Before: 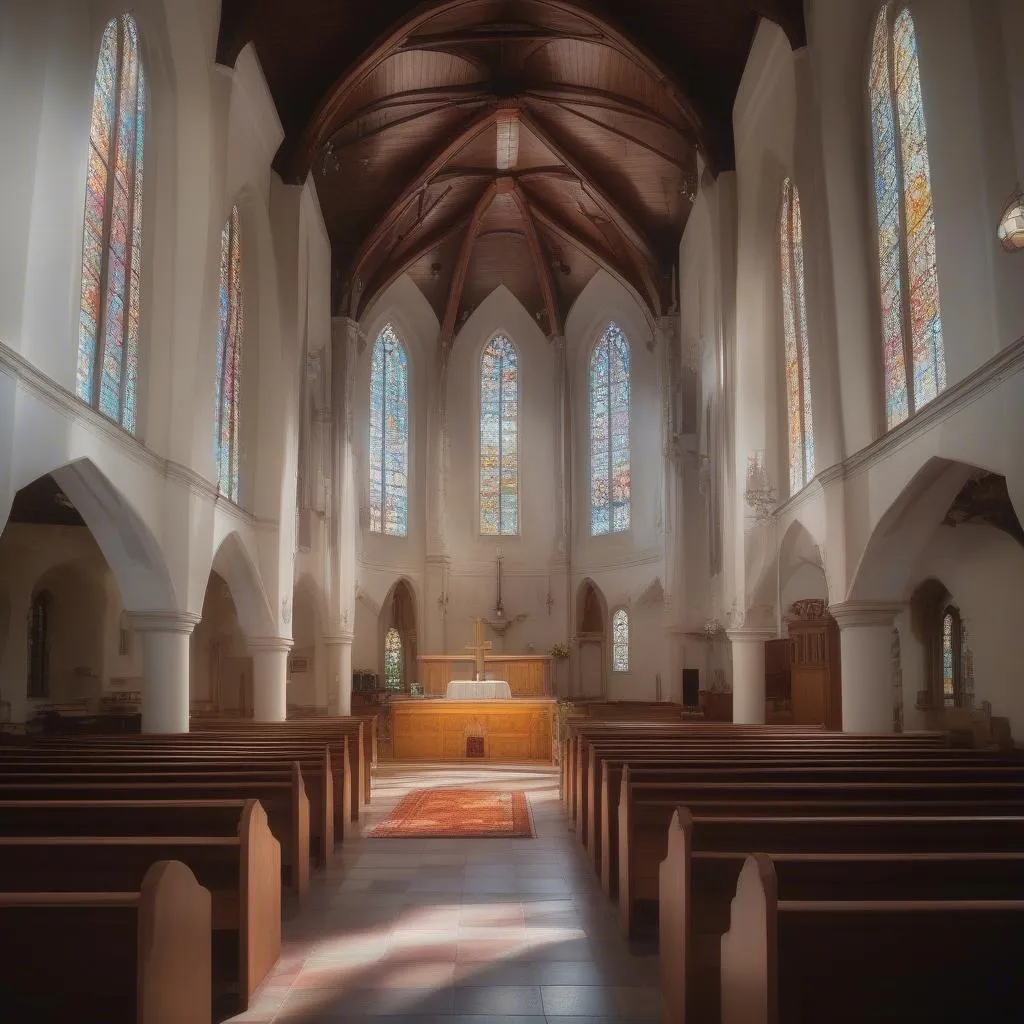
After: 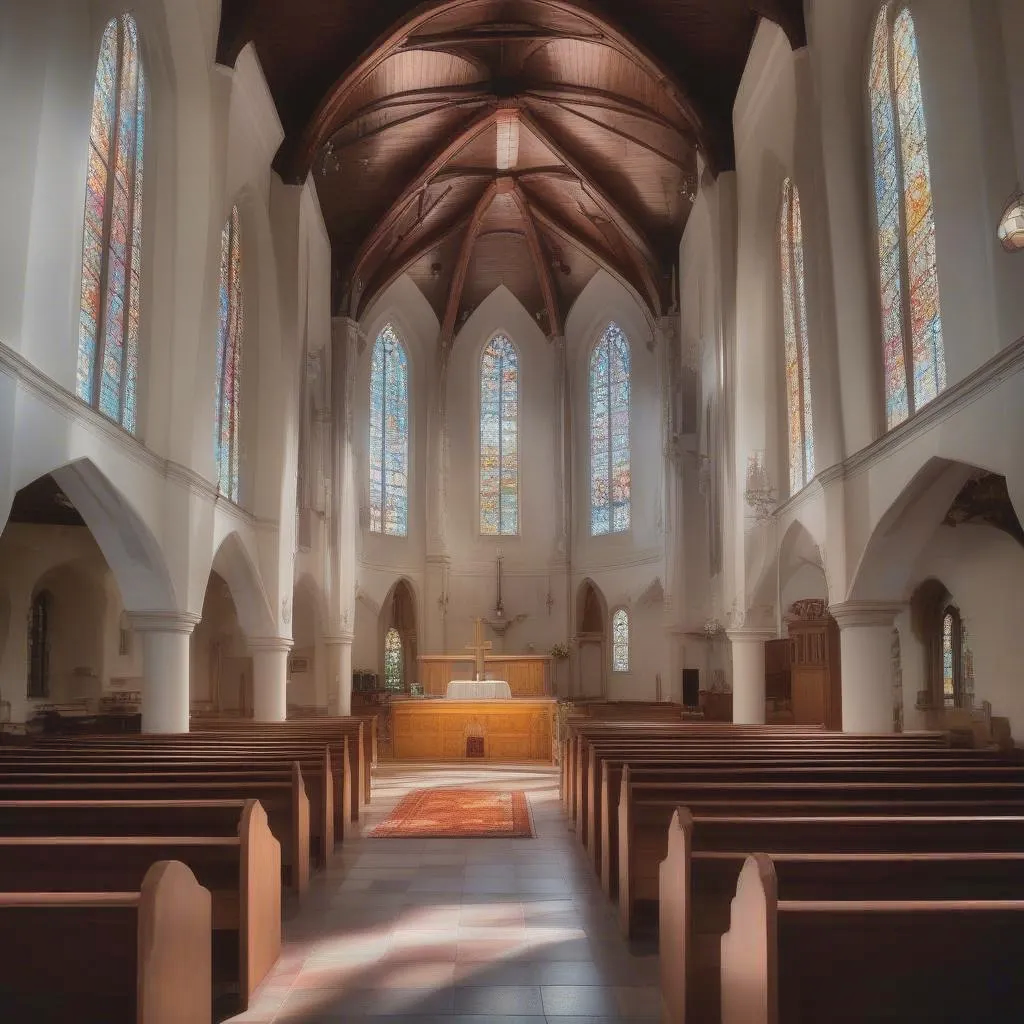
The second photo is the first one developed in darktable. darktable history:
sharpen: radius 5.348, amount 0.309, threshold 26.081
shadows and highlights: shadows 59.88, highlights -60.14, soften with gaussian
